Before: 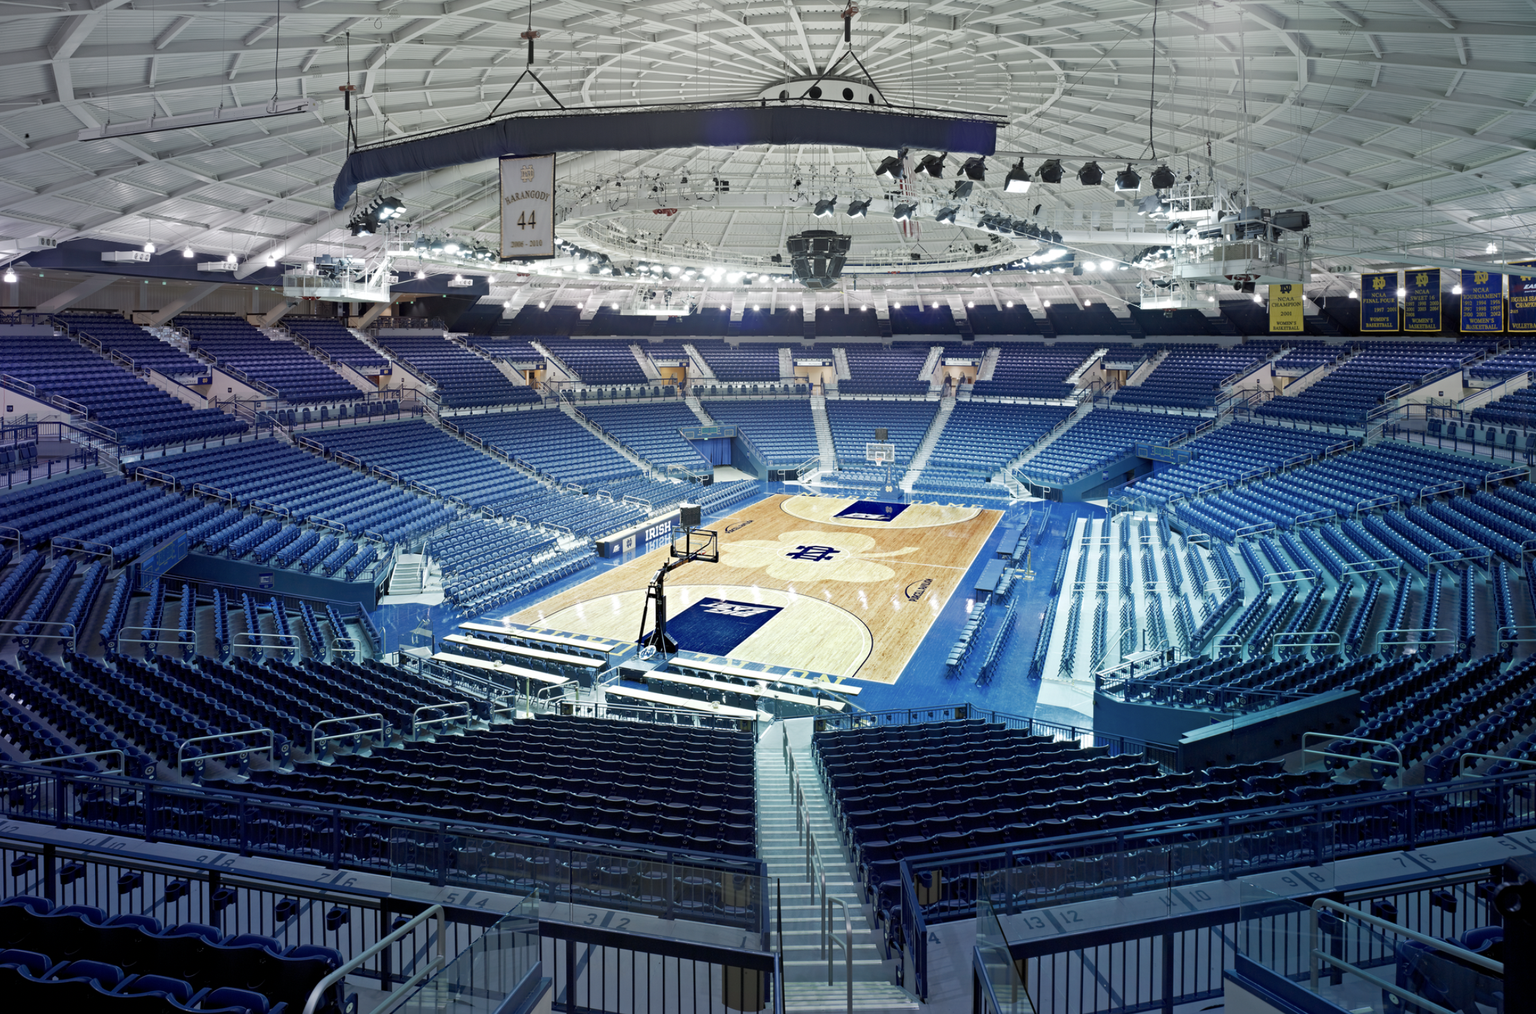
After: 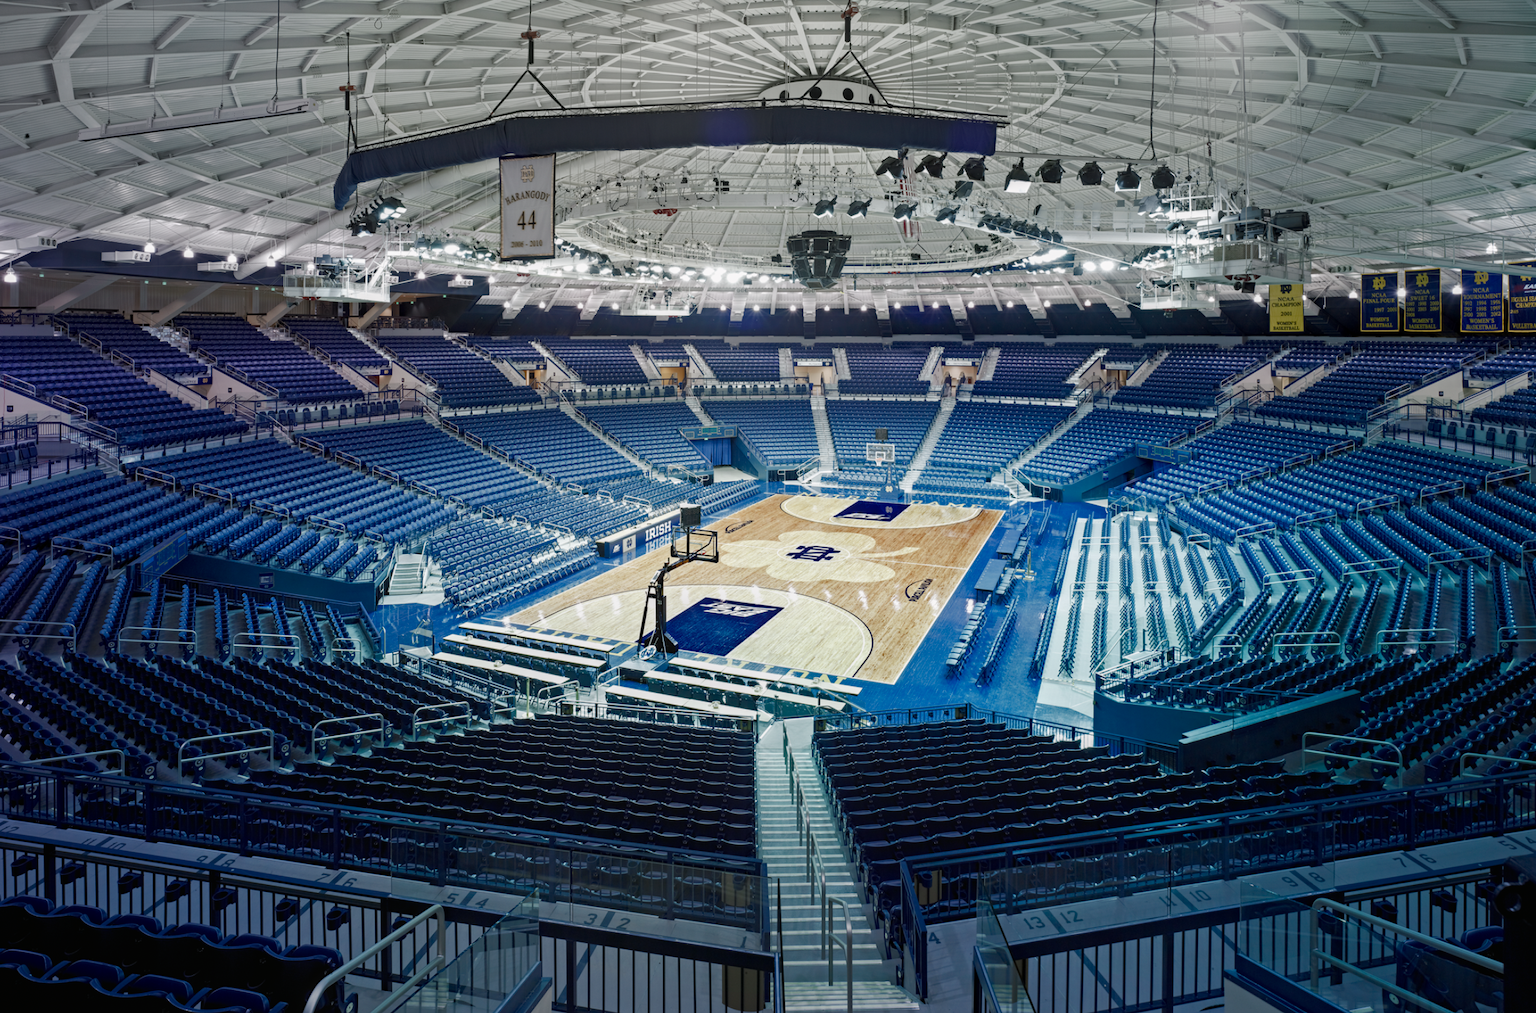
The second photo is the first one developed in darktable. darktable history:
local contrast: on, module defaults
color balance rgb: shadows lift › luminance -10%, shadows lift › chroma 1%, shadows lift › hue 113°, power › luminance -15%, highlights gain › chroma 0.2%, highlights gain › hue 333°, global offset › luminance 0.5%, perceptual saturation grading › global saturation 20%, perceptual saturation grading › highlights -50%, perceptual saturation grading › shadows 25%, contrast -10%
